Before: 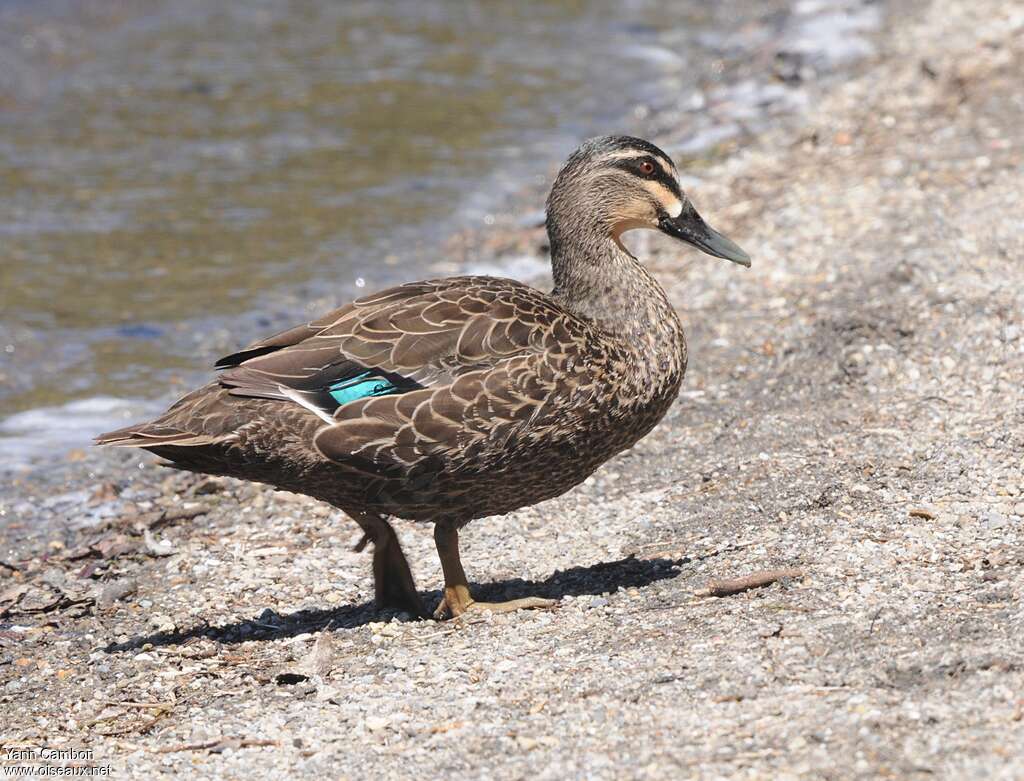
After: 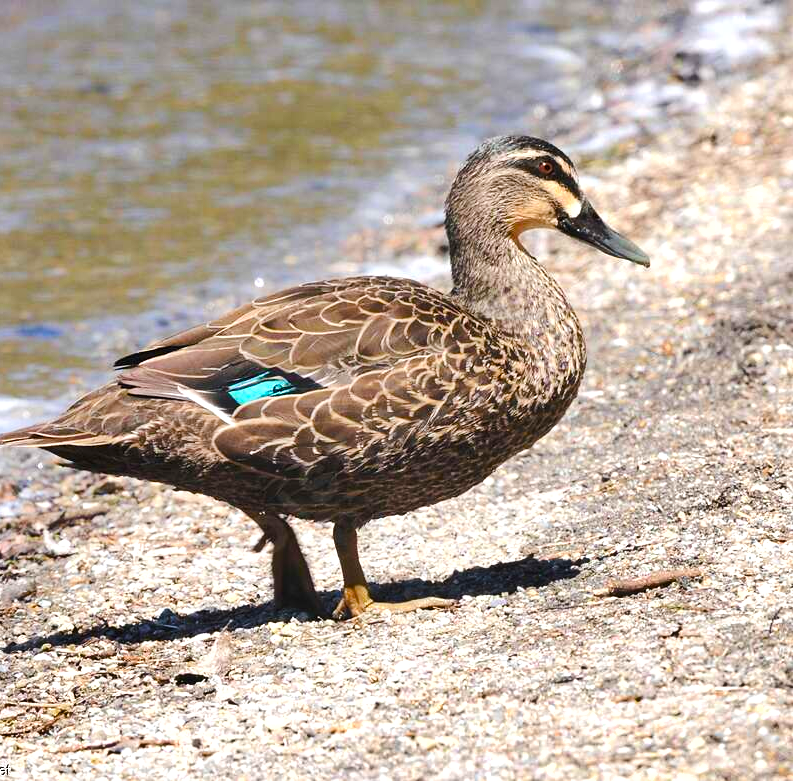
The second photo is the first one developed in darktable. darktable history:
tone curve: curves: ch0 [(0, 0) (0.068, 0.031) (0.175, 0.132) (0.337, 0.304) (0.498, 0.511) (0.748, 0.762) (0.993, 0.954)]; ch1 [(0, 0) (0.294, 0.184) (0.359, 0.34) (0.362, 0.35) (0.43, 0.41) (0.469, 0.453) (0.495, 0.489) (0.54, 0.563) (0.612, 0.641) (1, 1)]; ch2 [(0, 0) (0.431, 0.419) (0.495, 0.502) (0.524, 0.534) (0.557, 0.56) (0.634, 0.654) (0.728, 0.722) (1, 1)], color space Lab, linked channels, preserve colors none
exposure: exposure 0.604 EV, compensate highlight preservation false
shadows and highlights: shadows 11.84, white point adjustment 1.19, soften with gaussian
color correction: highlights b* -0.015
color balance rgb: perceptual saturation grading › global saturation 20%, perceptual saturation grading › highlights -14.152%, perceptual saturation grading › shadows 49.47%, global vibrance 25.137%
crop: left 9.887%, right 12.594%
